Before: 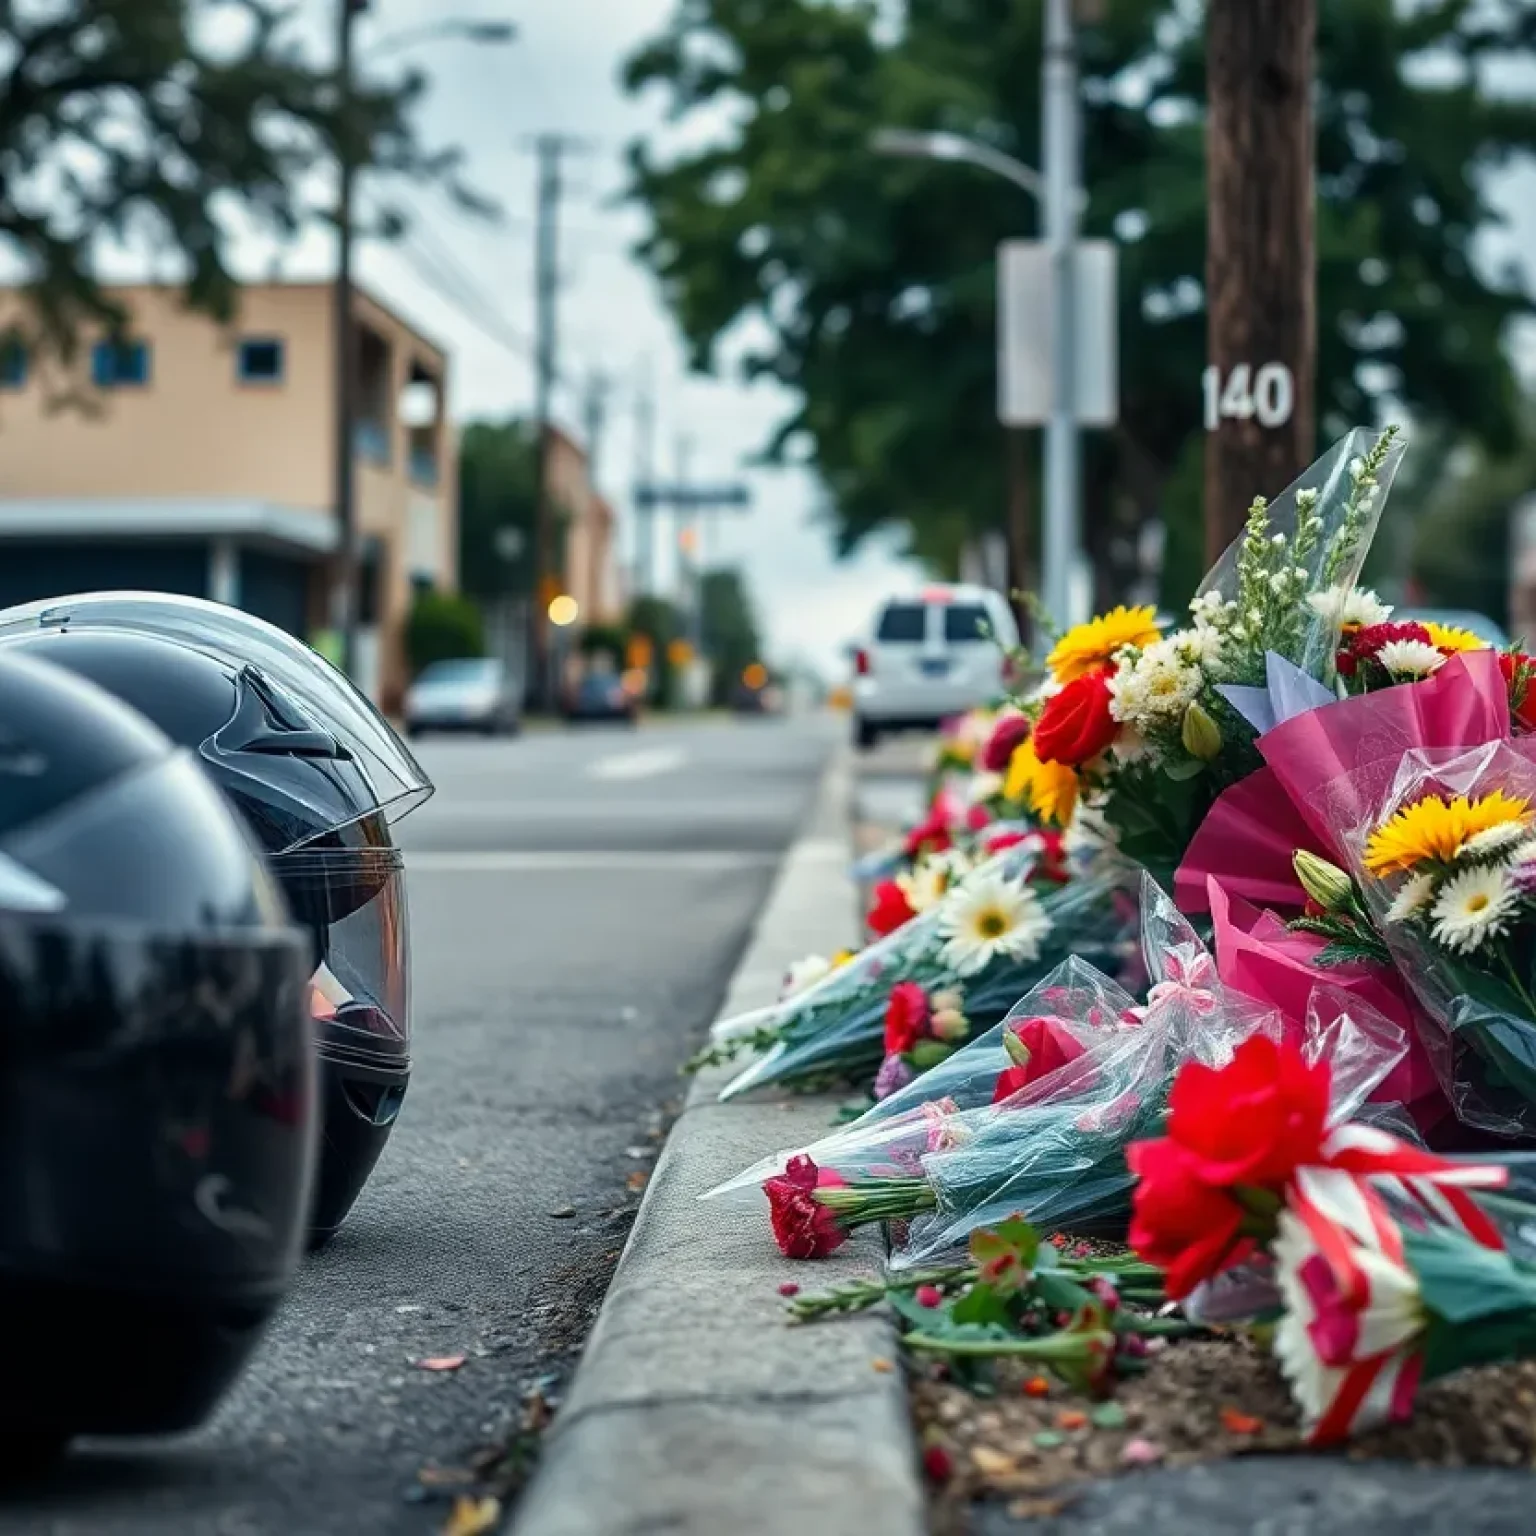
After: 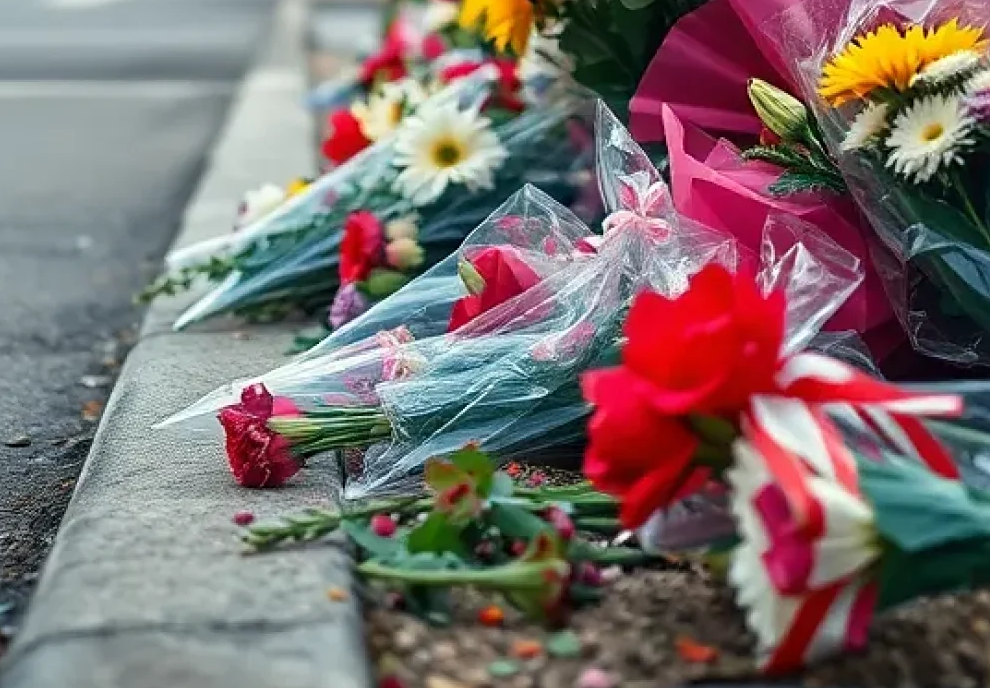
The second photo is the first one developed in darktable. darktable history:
crop and rotate: left 35.509%, top 50.238%, bottom 4.934%
sharpen: amount 0.2
